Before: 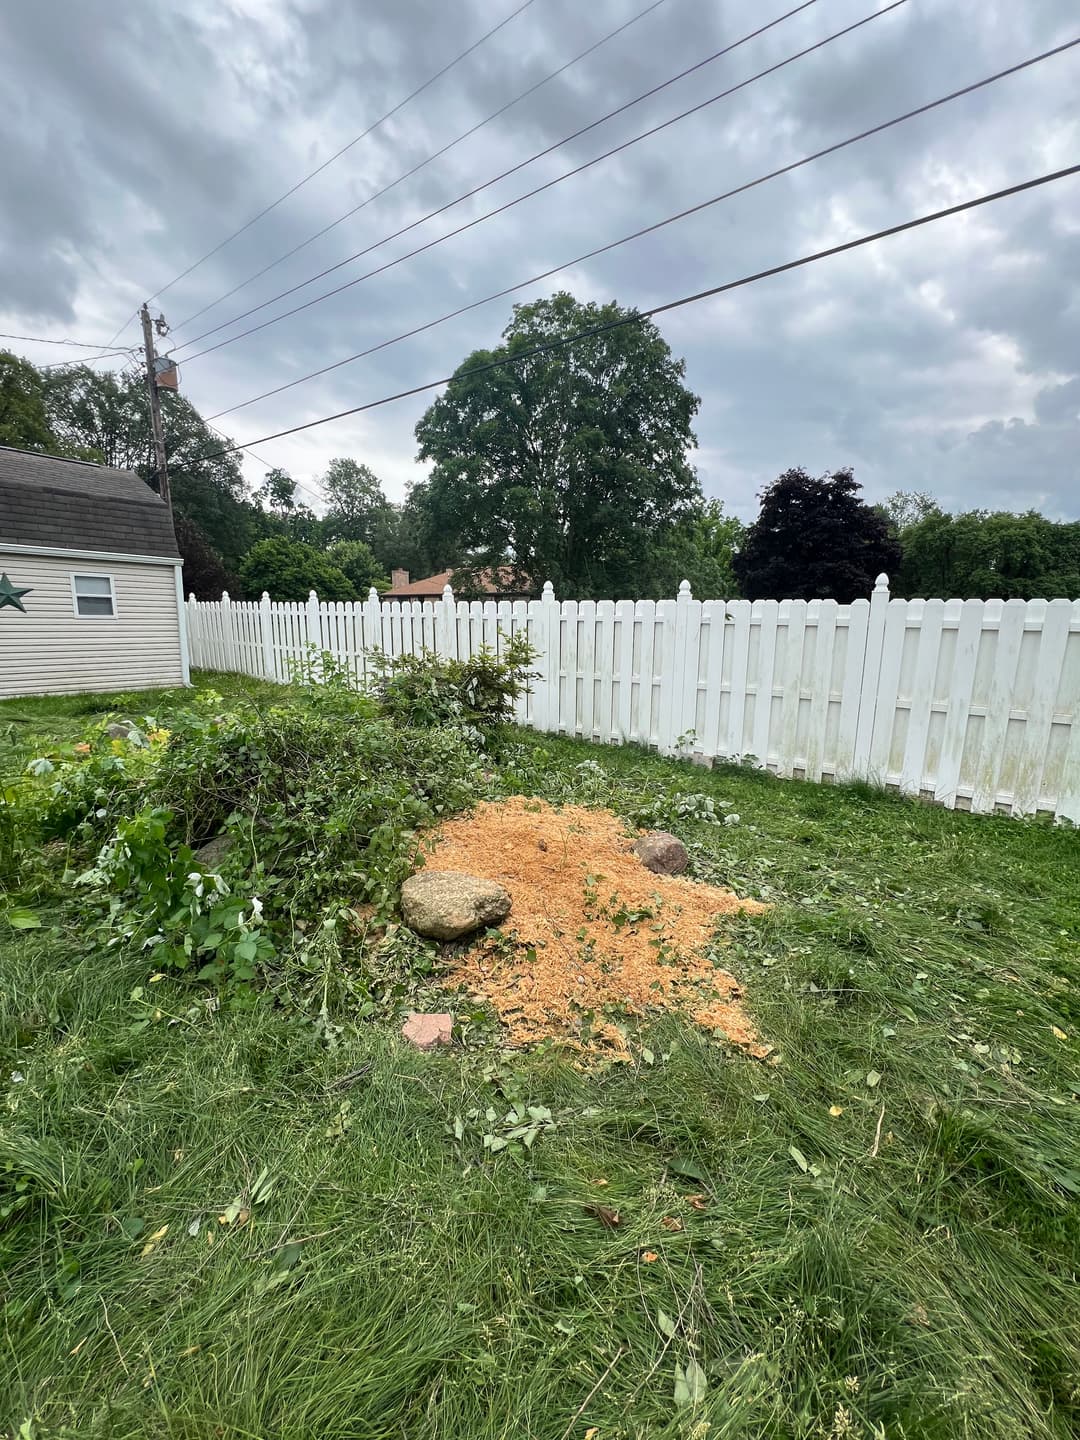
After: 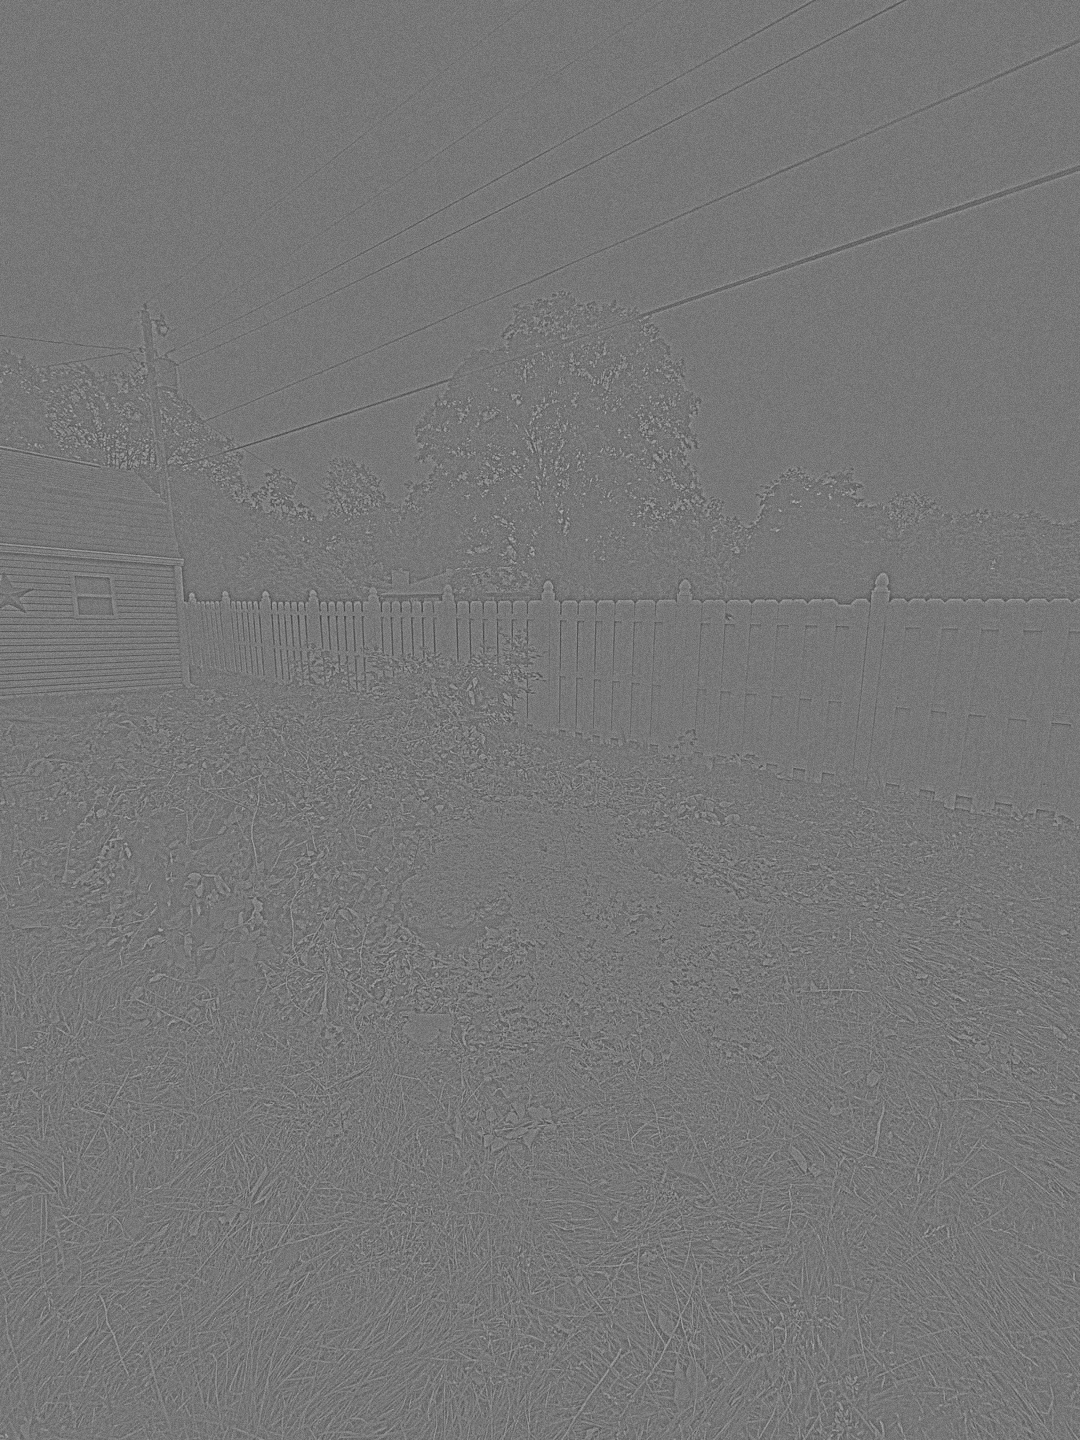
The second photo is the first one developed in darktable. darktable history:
color balance rgb: perceptual saturation grading › global saturation 20%, perceptual saturation grading › highlights -25%, perceptual saturation grading › shadows 25%
color zones: curves: ch2 [(0, 0.5) (0.143, 0.5) (0.286, 0.489) (0.415, 0.421) (0.571, 0.5) (0.714, 0.5) (0.857, 0.5) (1, 0.5)]
highpass: sharpness 5.84%, contrast boost 8.44%
grain: coarseness 0.09 ISO
